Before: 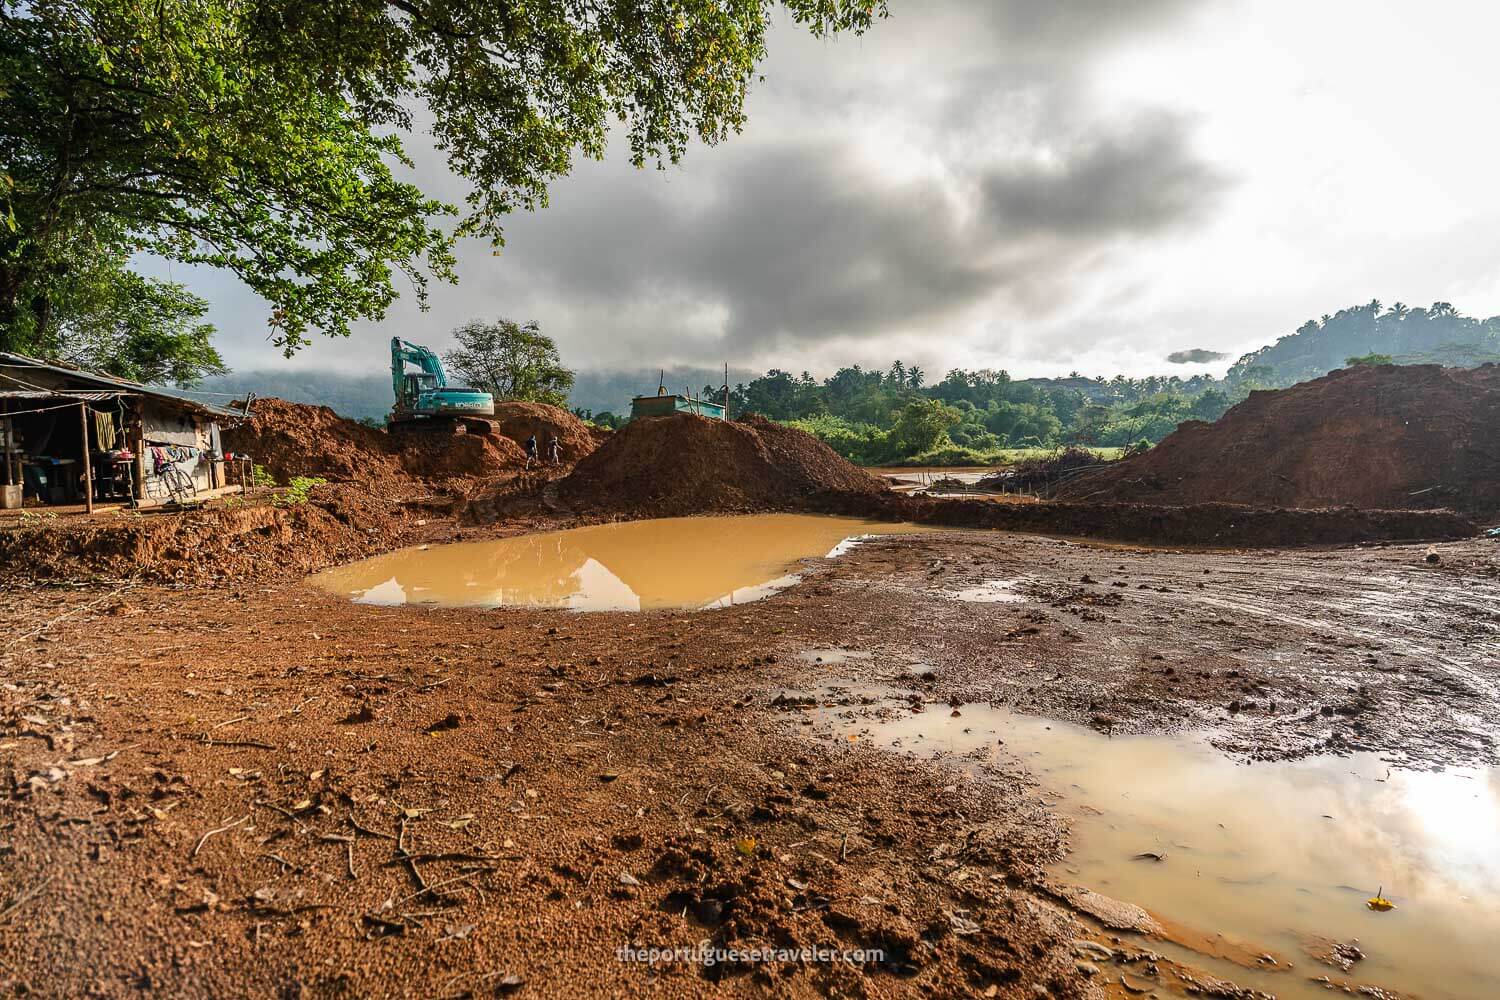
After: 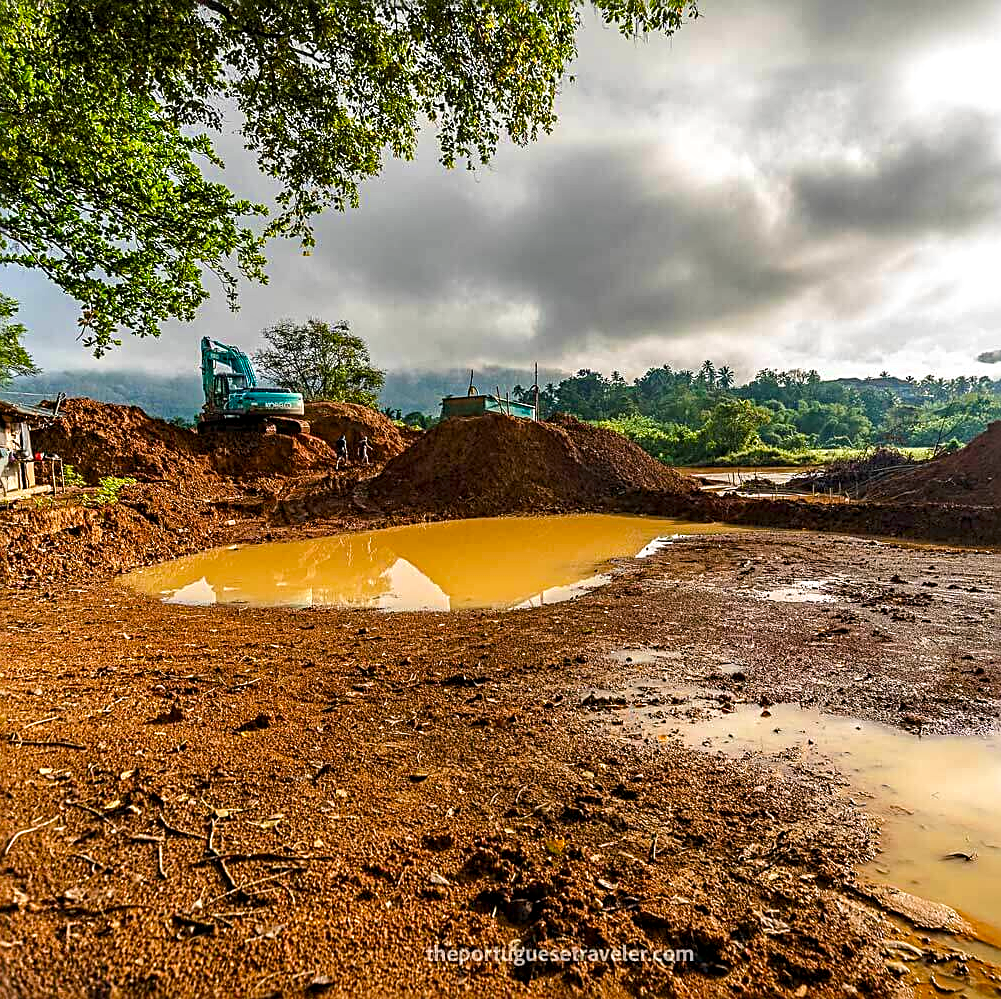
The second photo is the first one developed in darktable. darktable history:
crop and rotate: left 12.749%, right 20.476%
local contrast: highlights 84%, shadows 83%
sharpen: radius 2.536, amount 0.63
velvia: strength 32.18%, mid-tones bias 0.207
